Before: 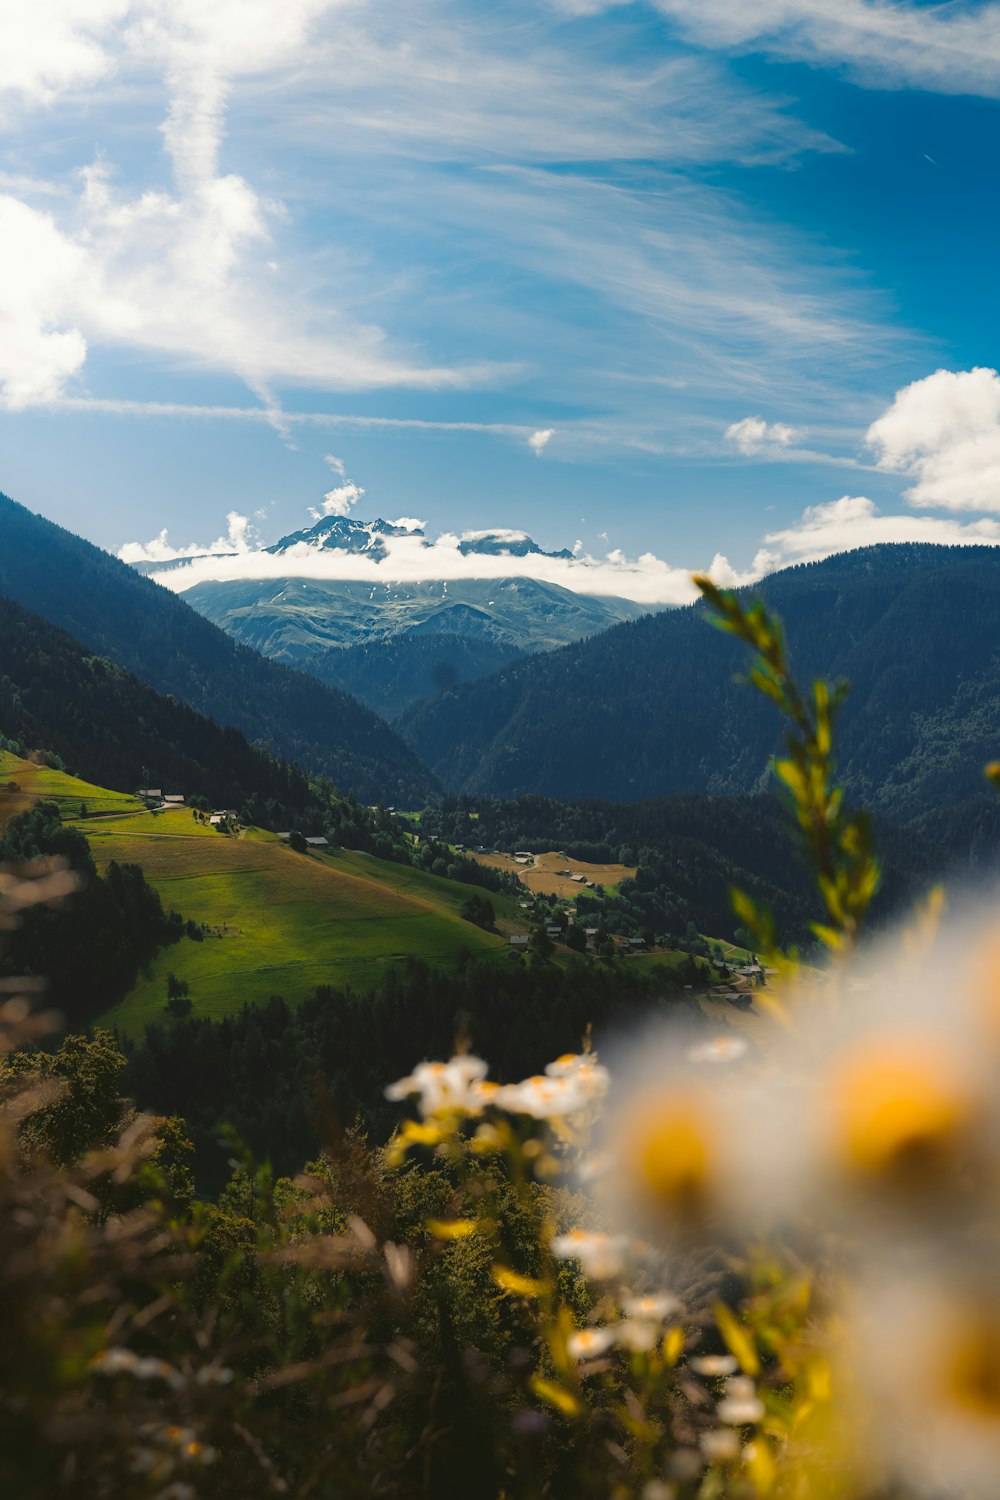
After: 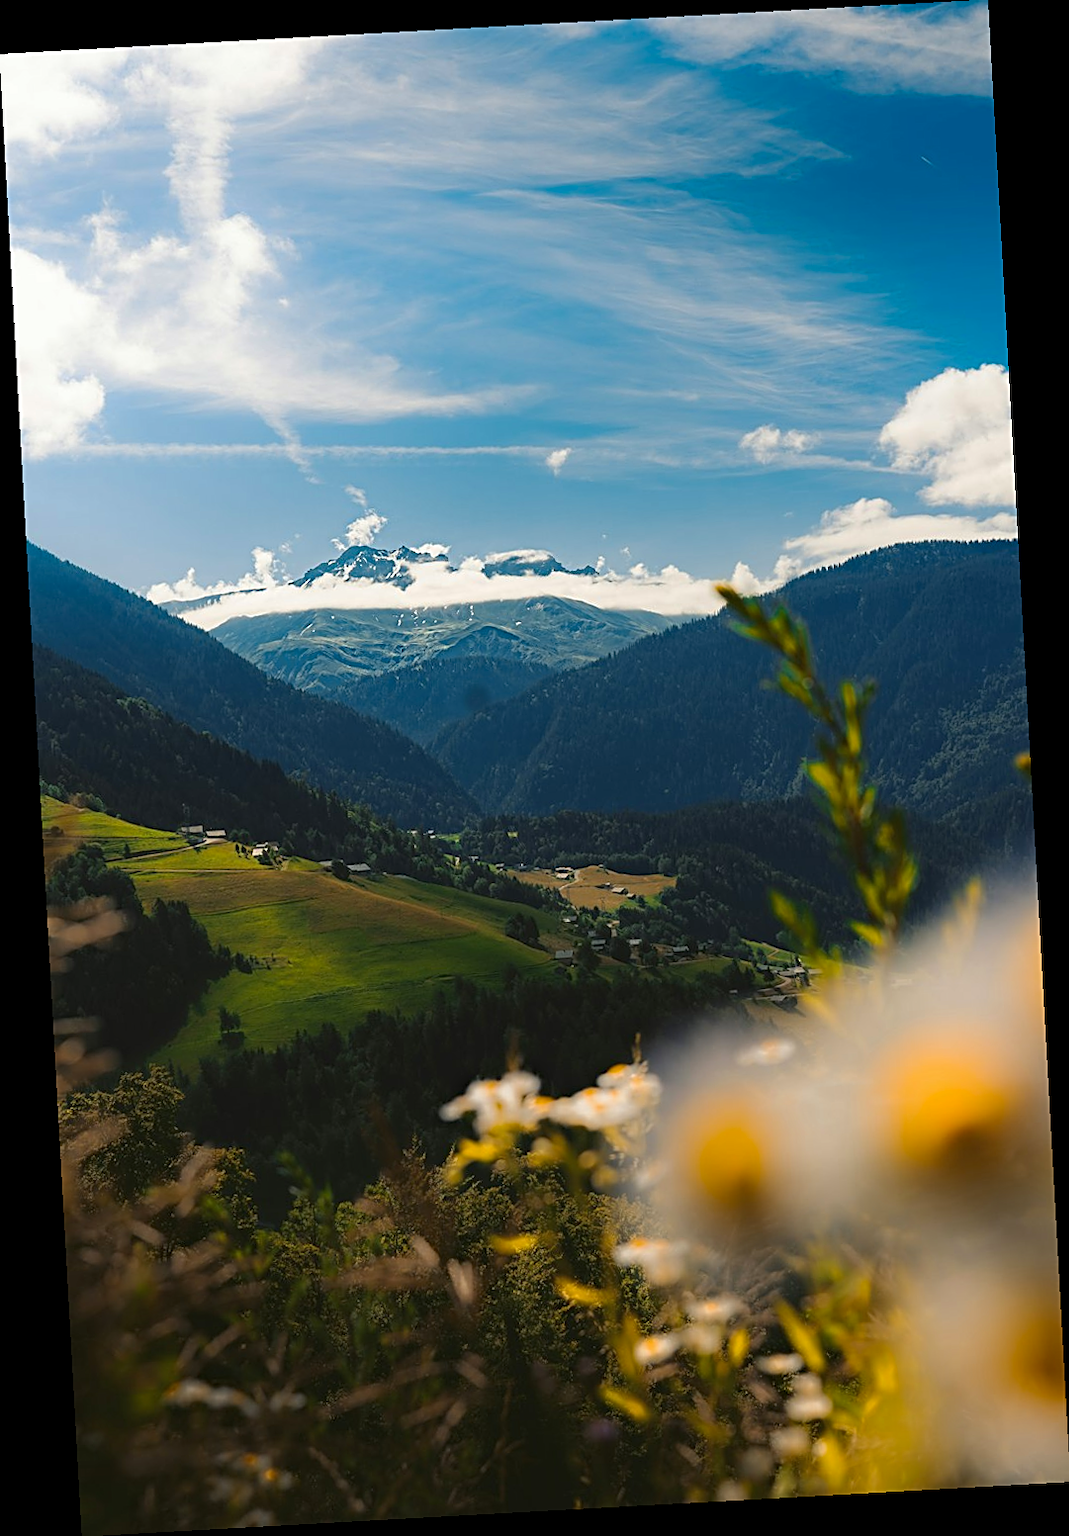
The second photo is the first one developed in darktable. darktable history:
rotate and perspective: rotation -3.18°, automatic cropping off
sharpen: on, module defaults
haze removal: compatibility mode true, adaptive false
